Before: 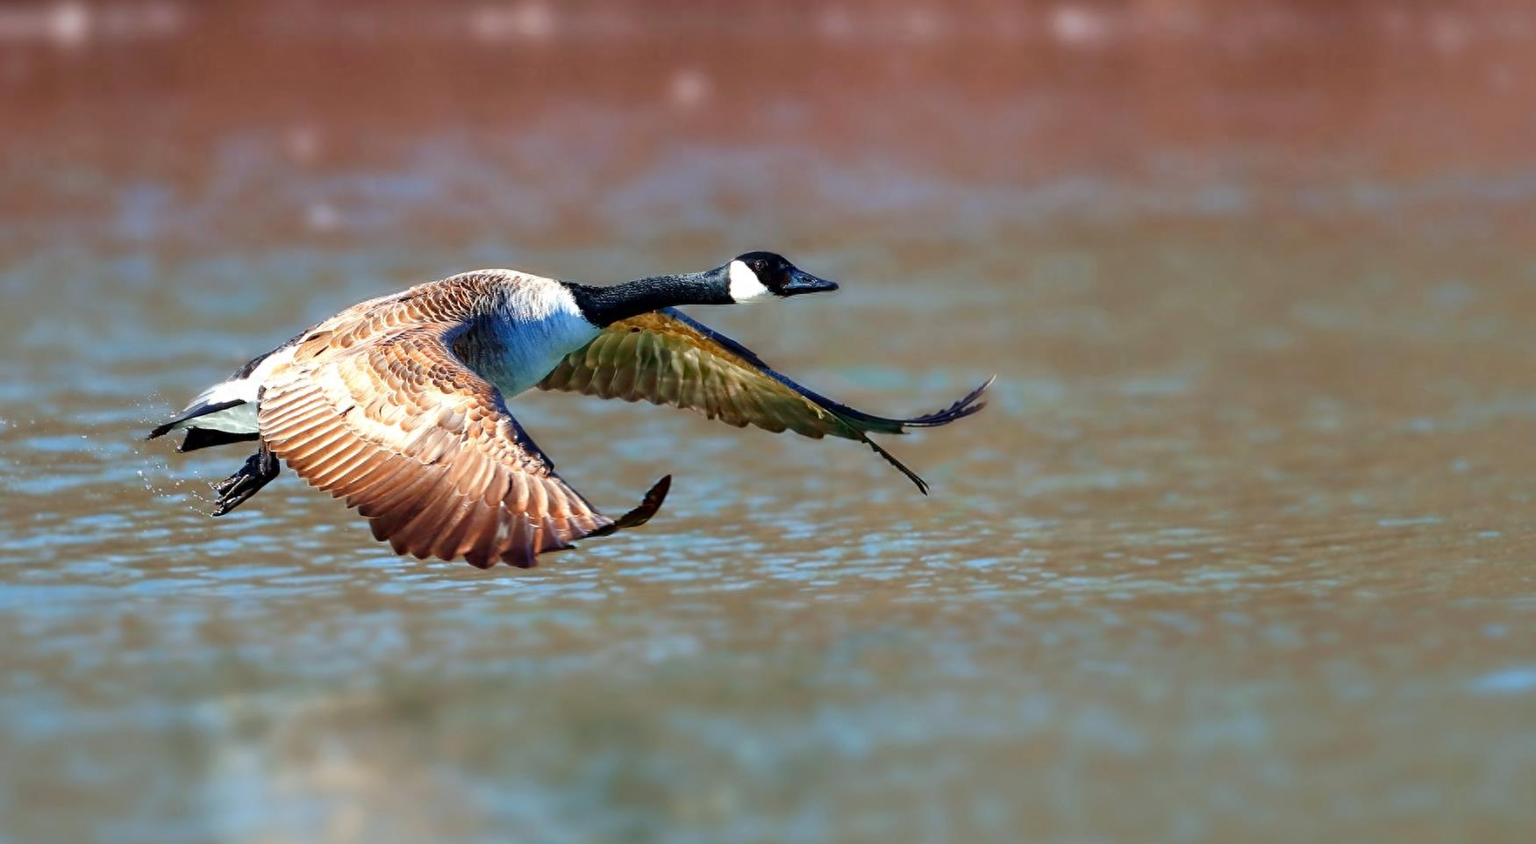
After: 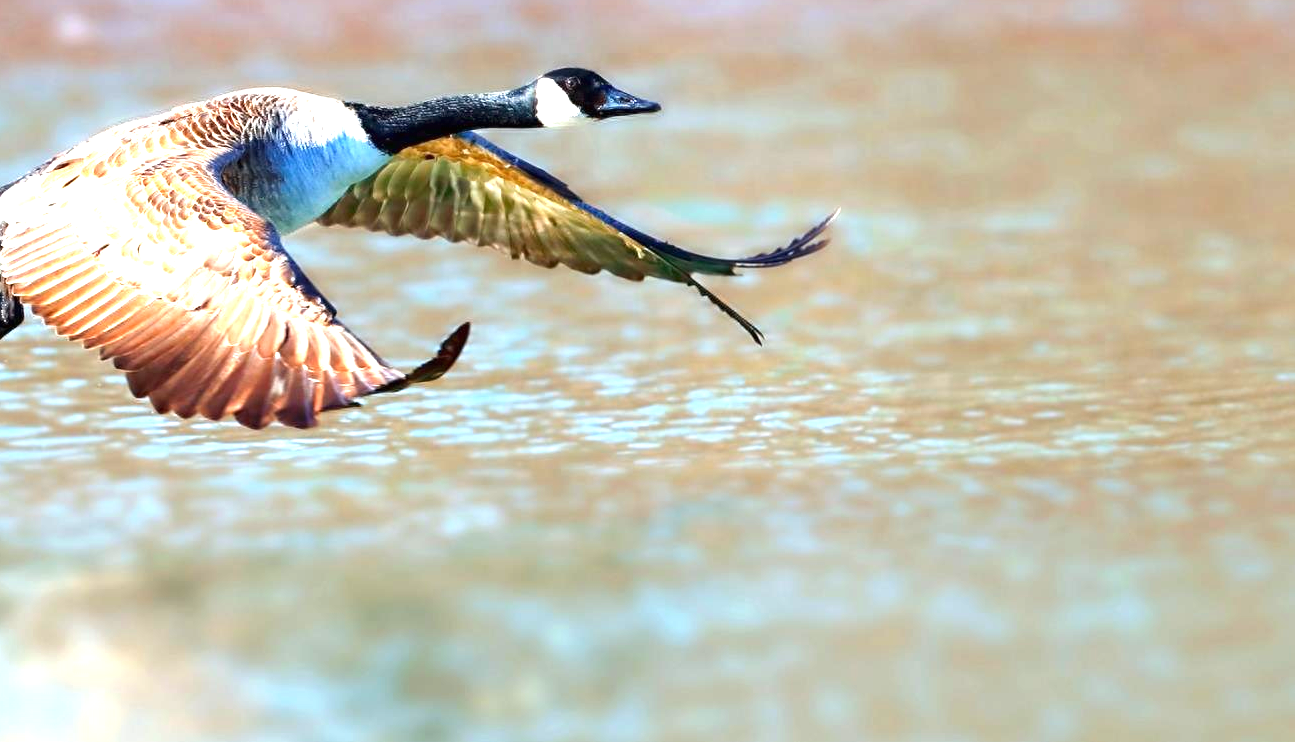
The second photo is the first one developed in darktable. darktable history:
crop: left 16.871%, top 22.857%, right 9.116%
exposure: black level correction 0, exposure 1.379 EV, compensate exposure bias true, compensate highlight preservation false
